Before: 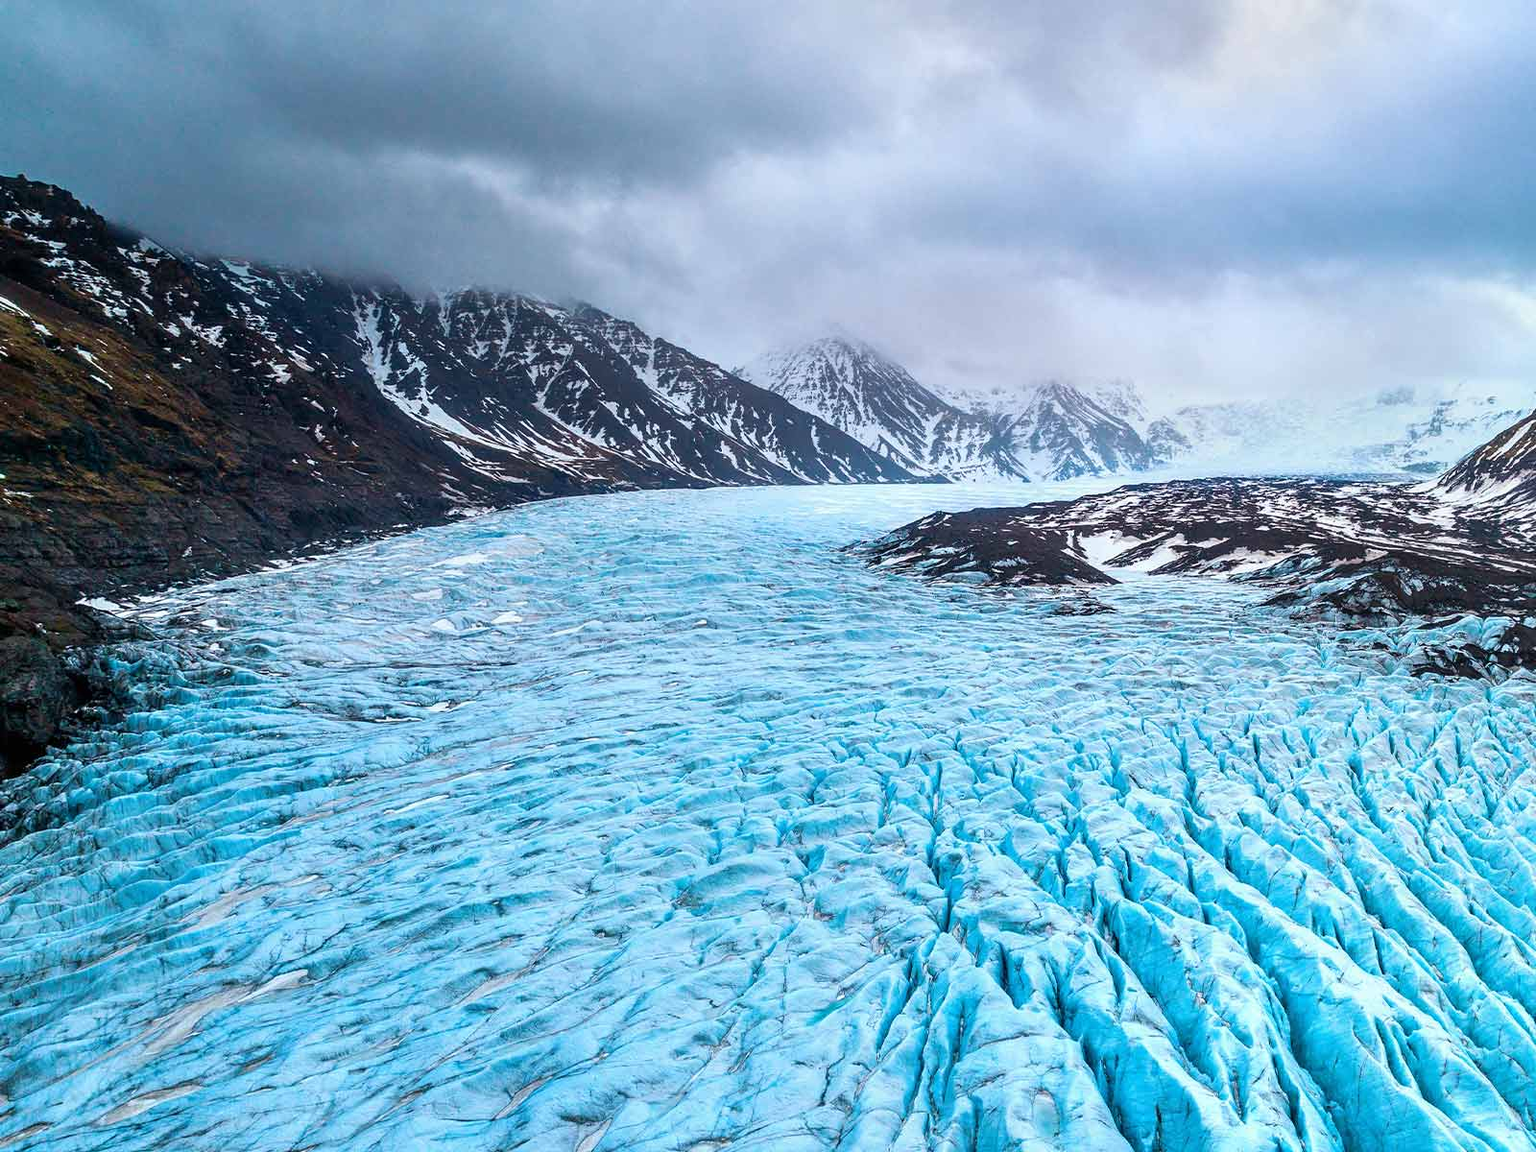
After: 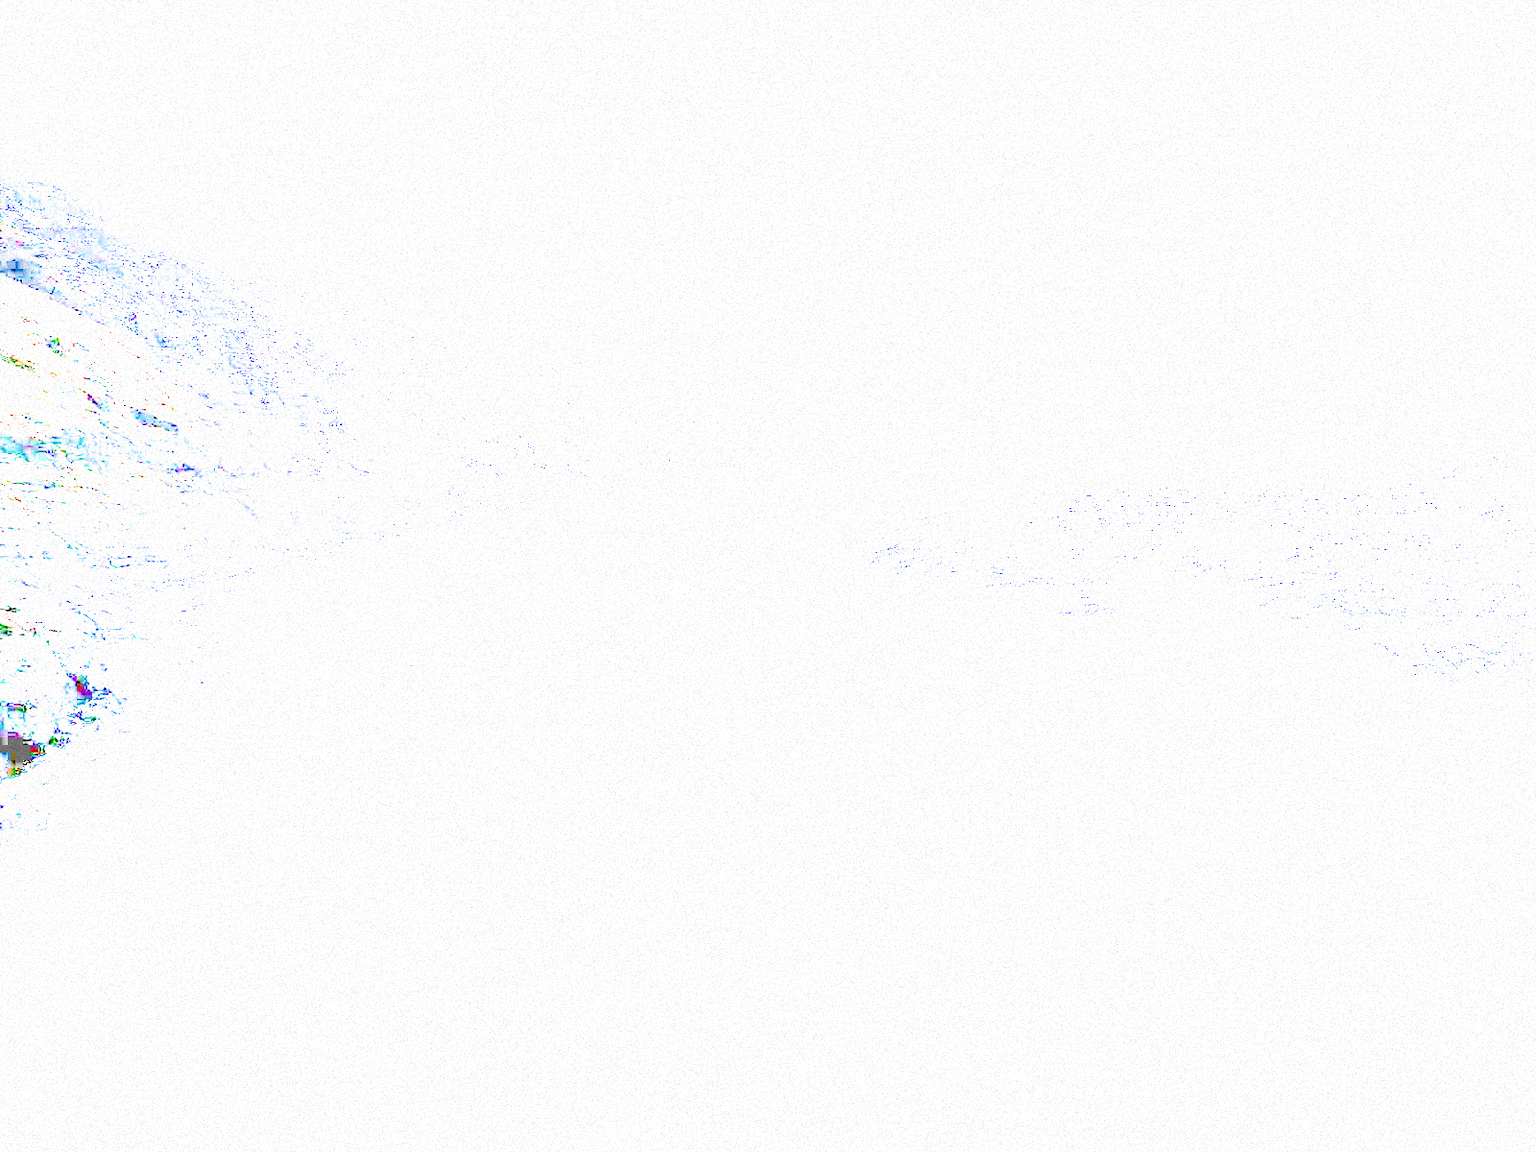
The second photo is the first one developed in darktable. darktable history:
filmic rgb: black relative exposure -5 EV, hardness 2.88, contrast 1.4, highlights saturation mix -30%
tone equalizer: -8 EV -0.417 EV, -7 EV -0.389 EV, -6 EV -0.333 EV, -5 EV -0.222 EV, -3 EV 0.222 EV, -2 EV 0.333 EV, -1 EV 0.389 EV, +0 EV 0.417 EV, edges refinement/feathering 500, mask exposure compensation -1.57 EV, preserve details no
grain: coarseness 9.38 ISO, strength 34.99%, mid-tones bias 0%
exposure: exposure 8 EV, compensate highlight preservation false
